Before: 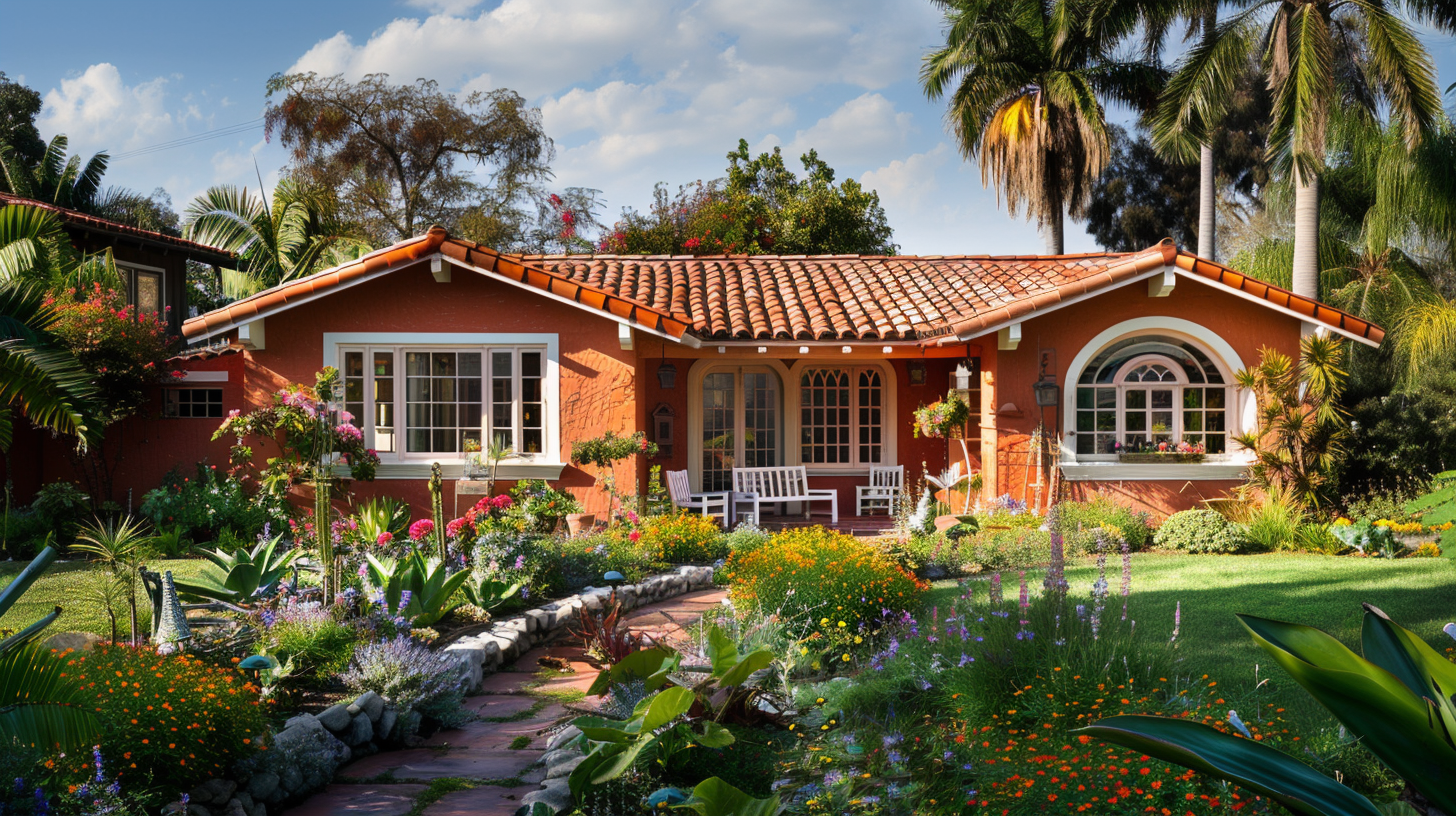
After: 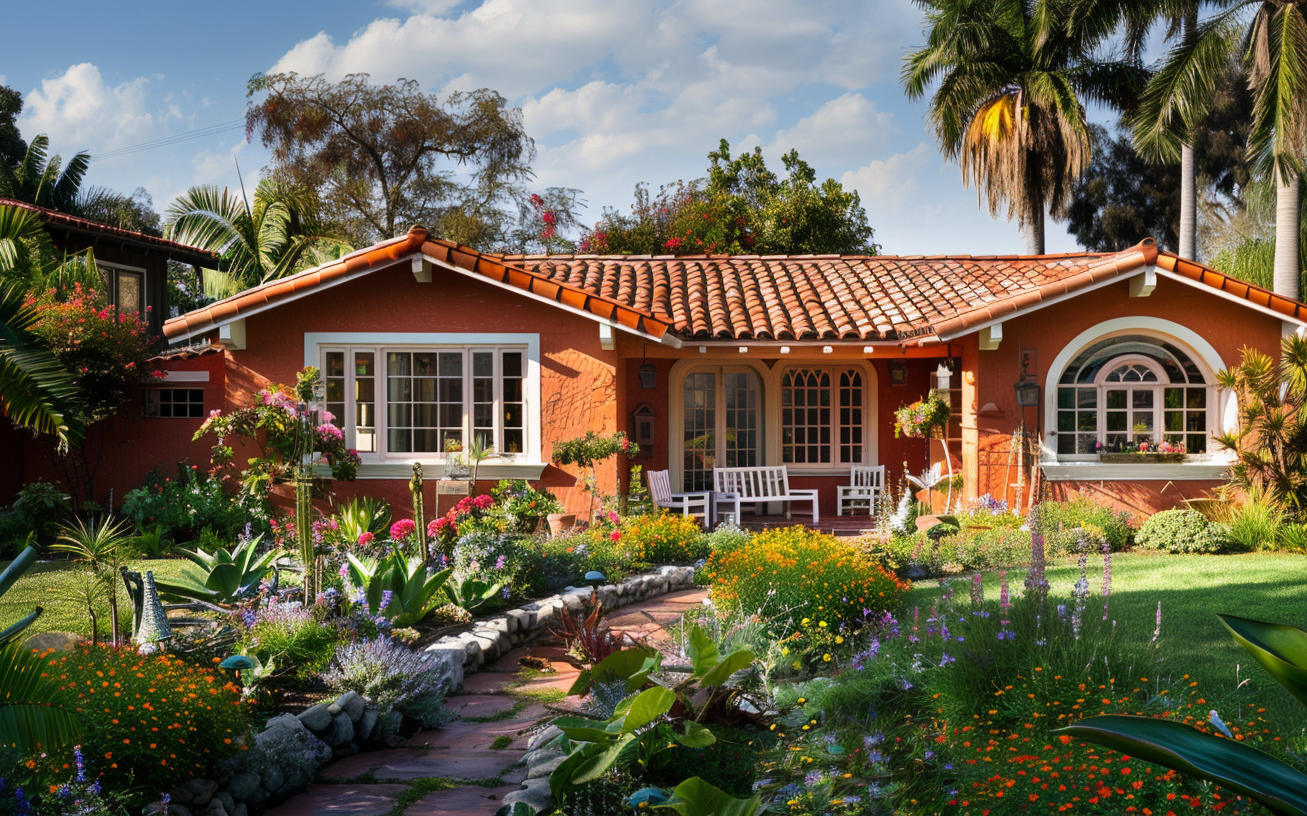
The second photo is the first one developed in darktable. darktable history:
crop and rotate: left 1.325%, right 8.869%
